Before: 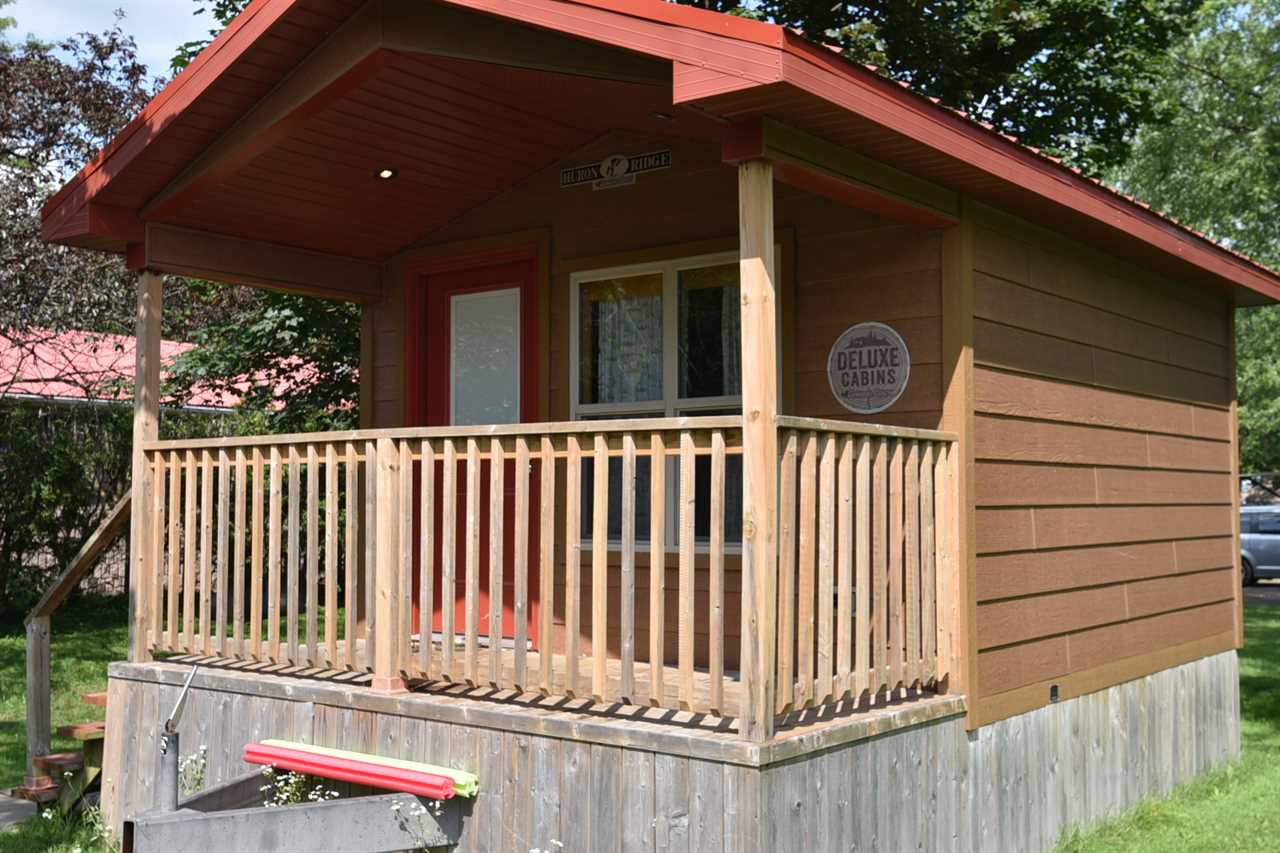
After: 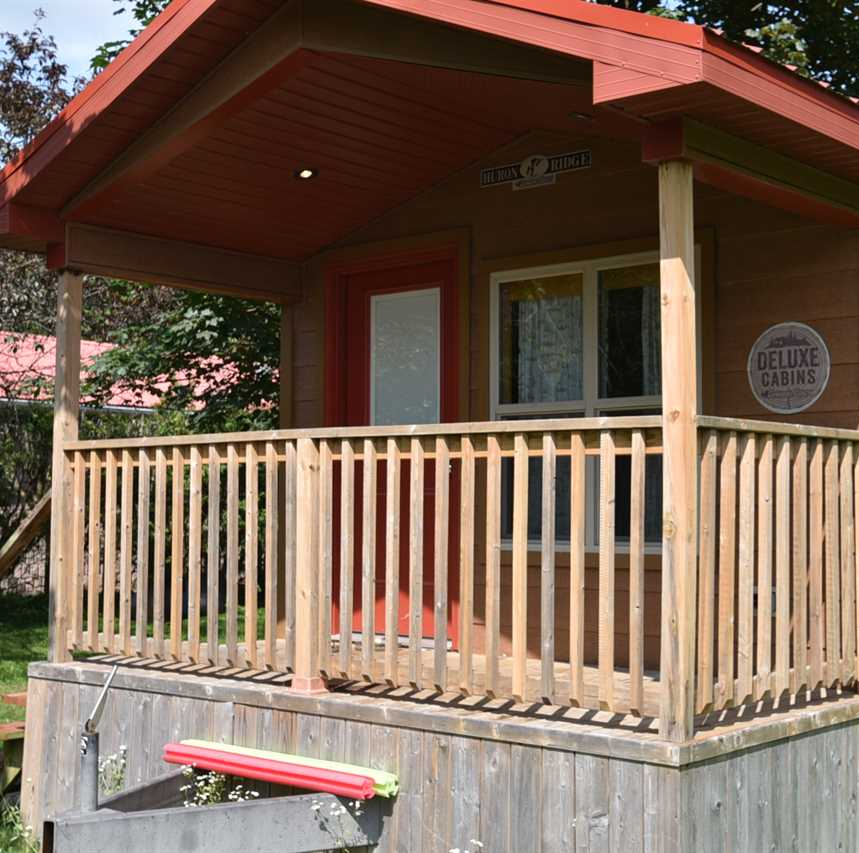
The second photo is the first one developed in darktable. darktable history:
crop and rotate: left 6.292%, right 26.583%
